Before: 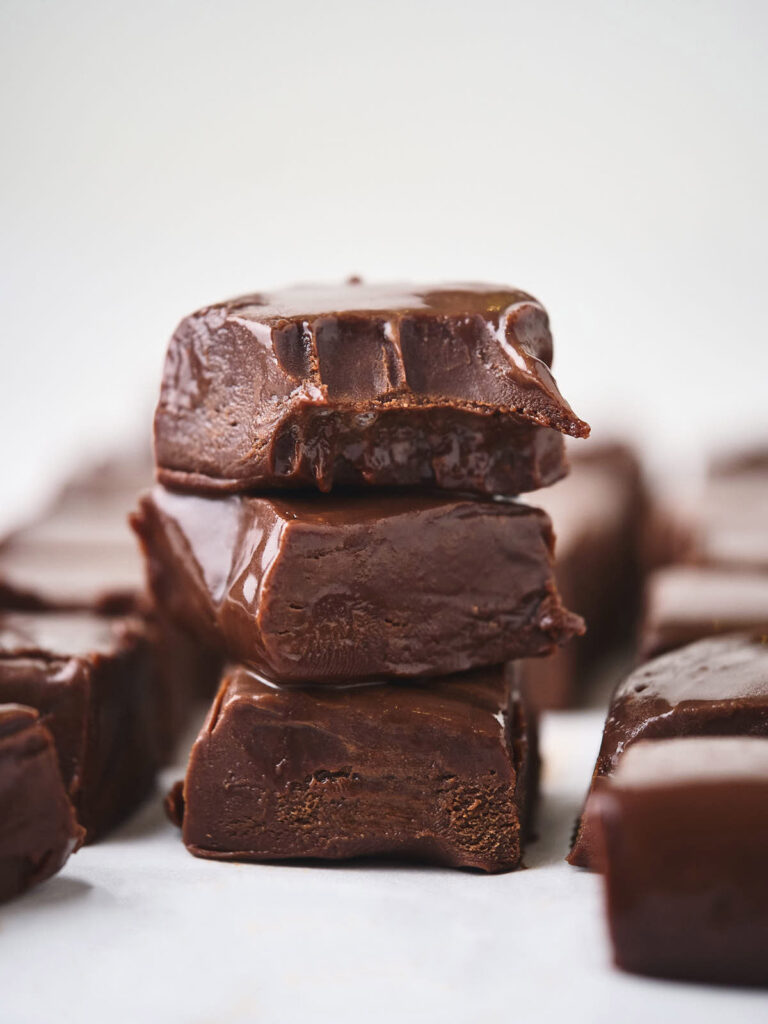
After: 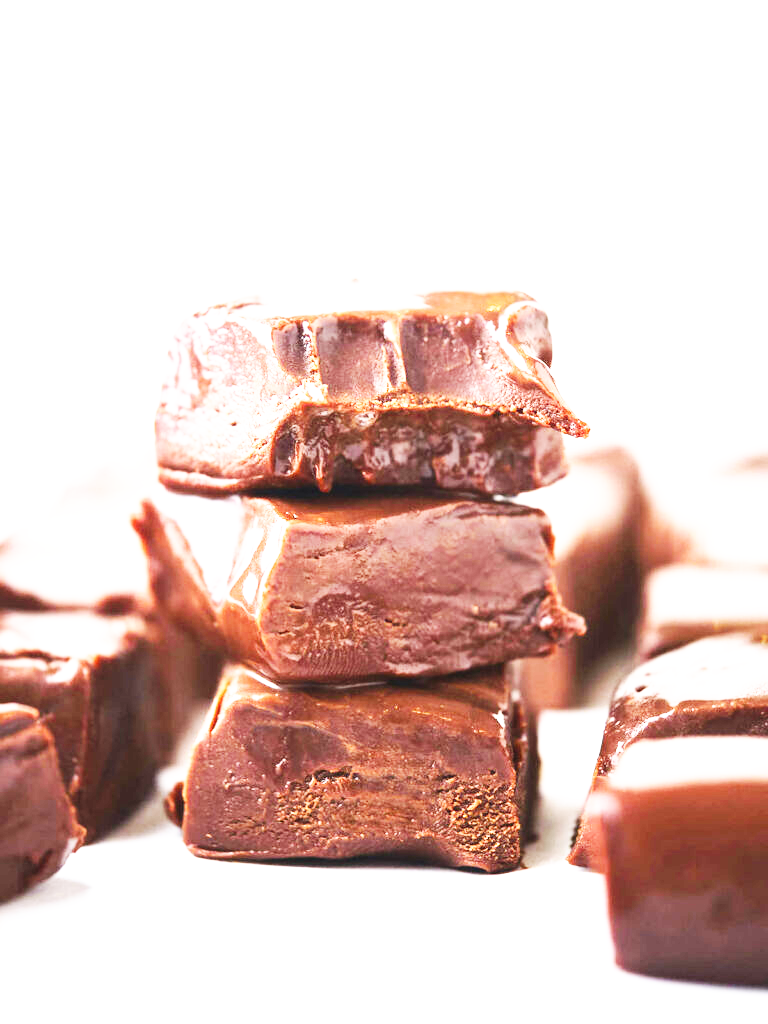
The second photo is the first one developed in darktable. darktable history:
base curve: curves: ch0 [(0, 0) (0.007, 0.004) (0.027, 0.03) (0.046, 0.07) (0.207, 0.54) (0.442, 0.872) (0.673, 0.972) (1, 1)], preserve colors none
exposure: black level correction 0, exposure 1.392 EV, compensate highlight preservation false
